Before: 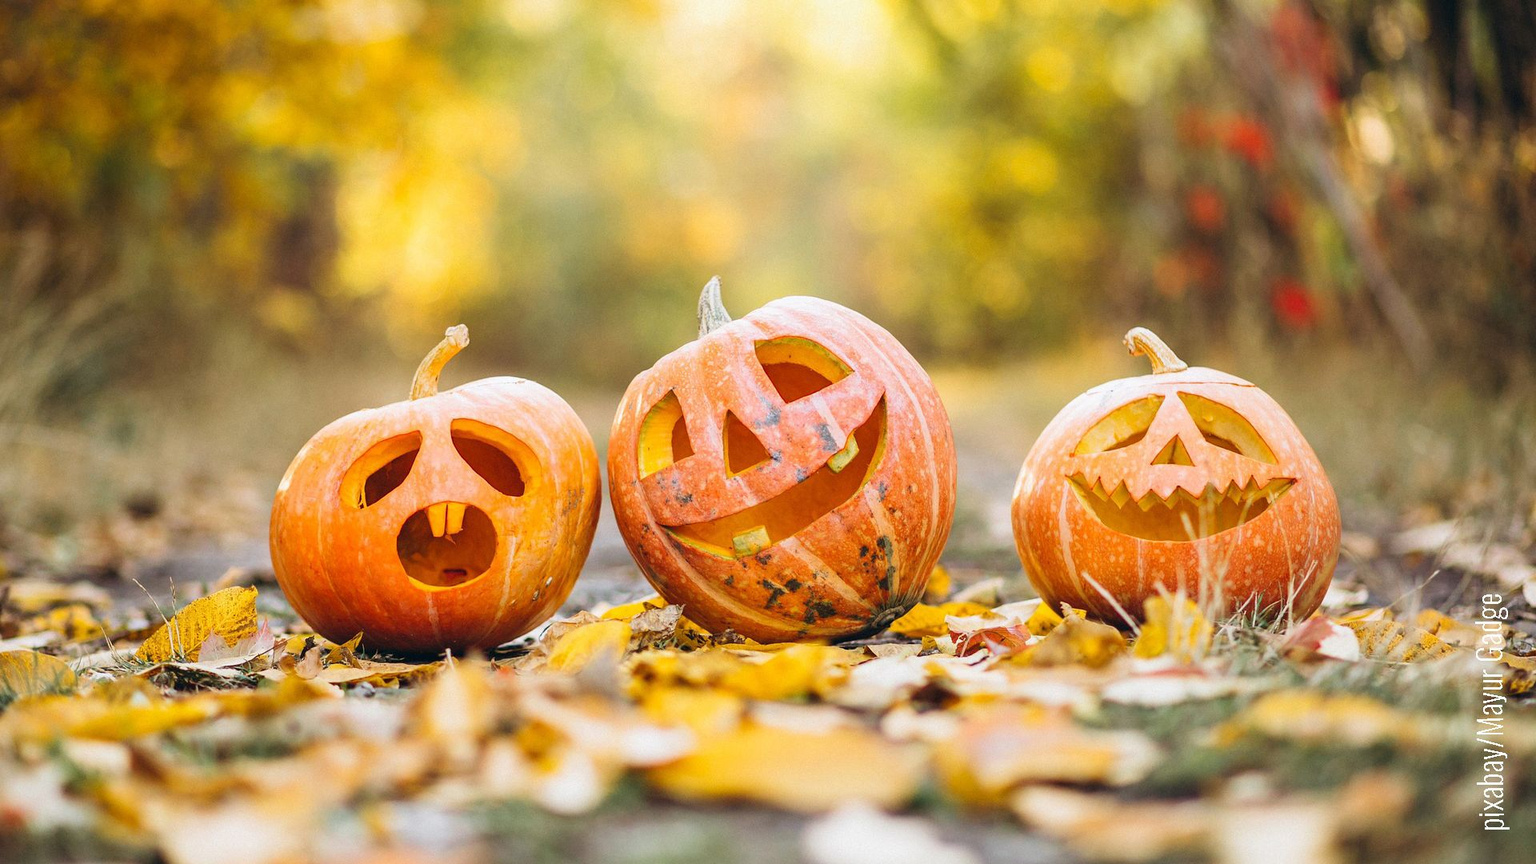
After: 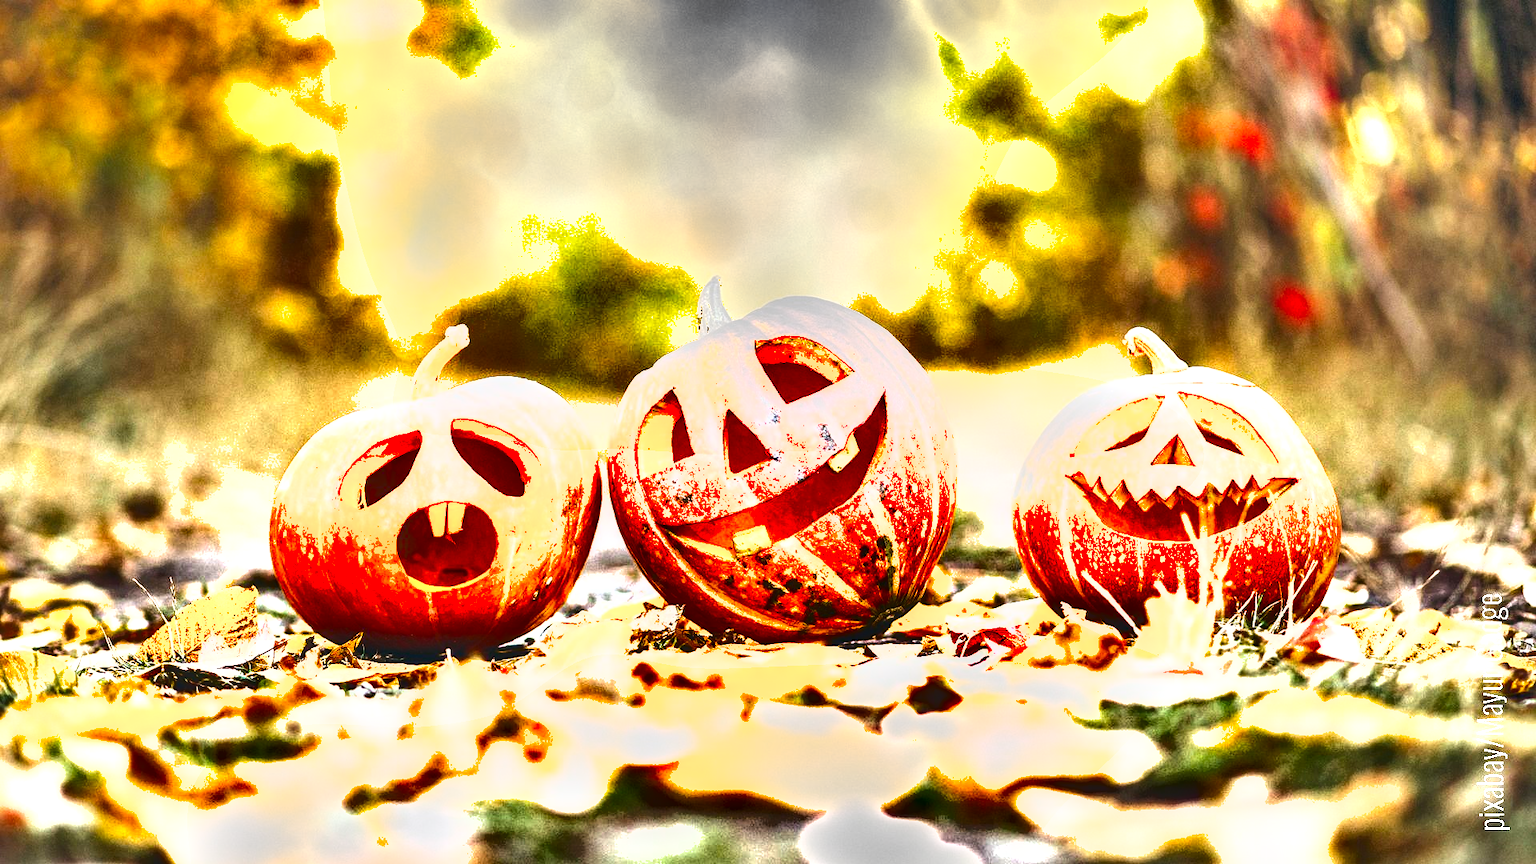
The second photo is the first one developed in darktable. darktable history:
exposure: black level correction 0, exposure 1.5 EV, compensate exposure bias true, compensate highlight preservation false
vibrance: vibrance 20%
shadows and highlights: radius 100.41, shadows 50.55, highlights -64.36, highlights color adjustment 49.82%, soften with gaussian
local contrast: detail 130%
